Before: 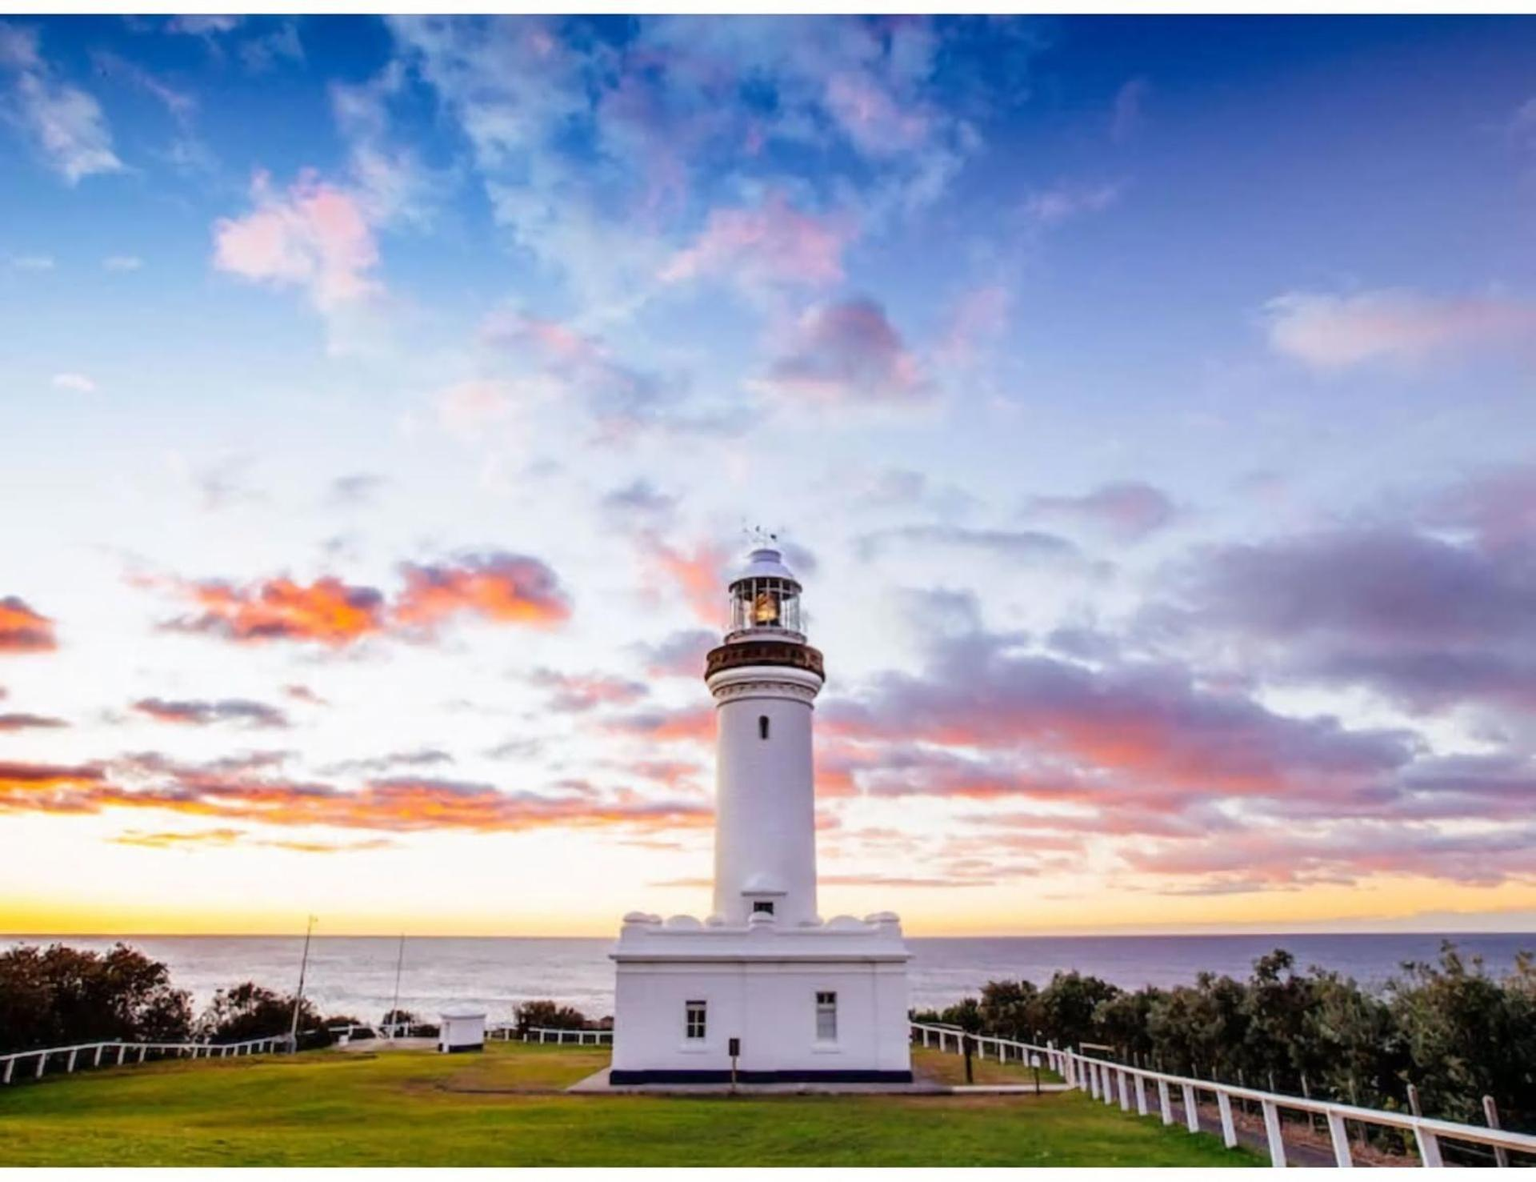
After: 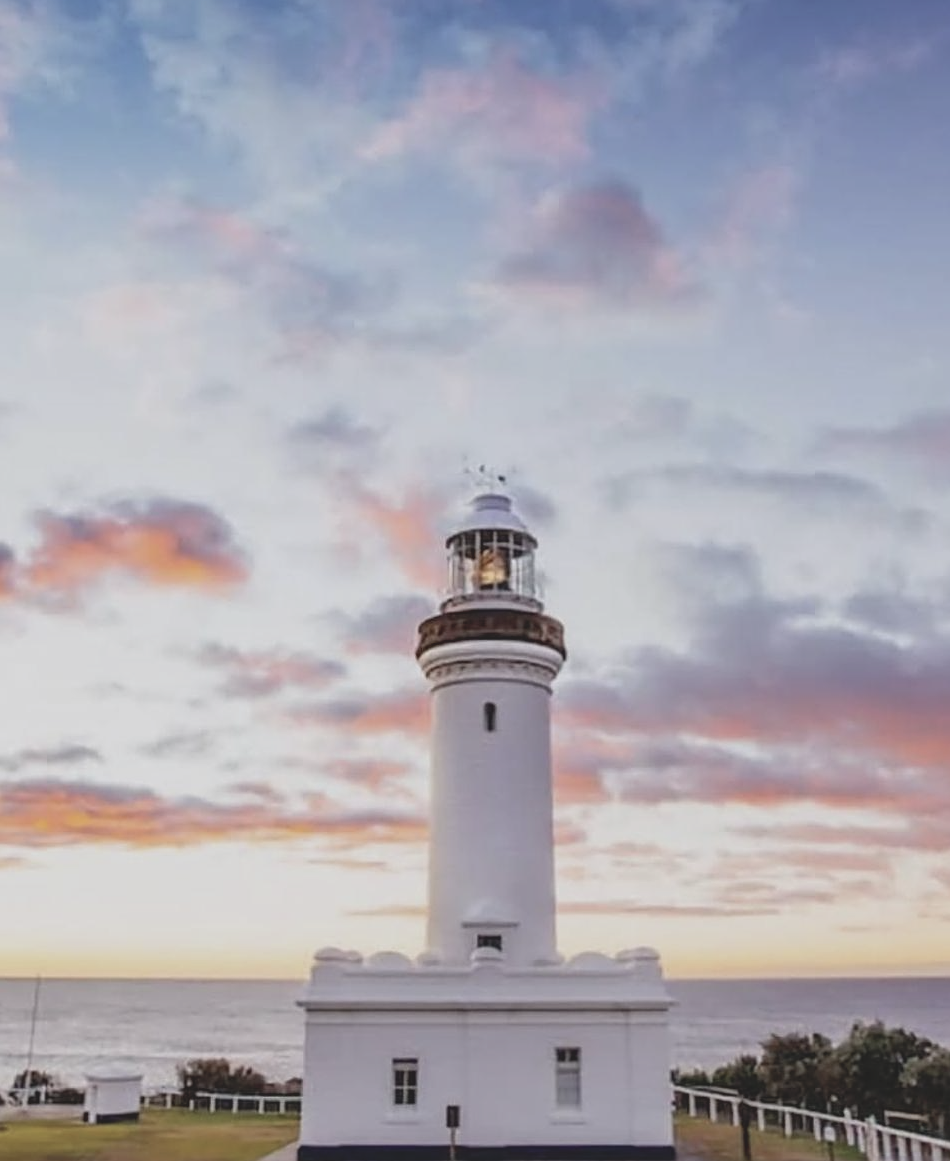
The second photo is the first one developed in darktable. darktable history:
contrast brightness saturation: contrast -0.249, saturation -0.435
sharpen: on, module defaults
crop and rotate: angle 0.018°, left 24.219%, top 13.039%, right 26.271%, bottom 8.293%
